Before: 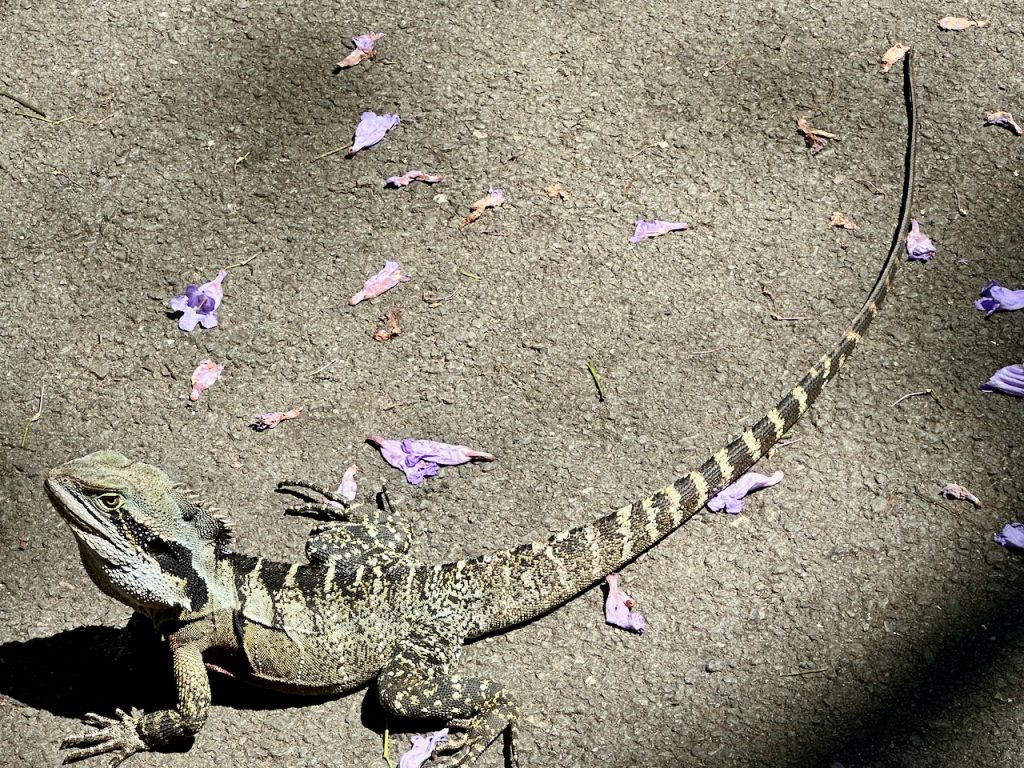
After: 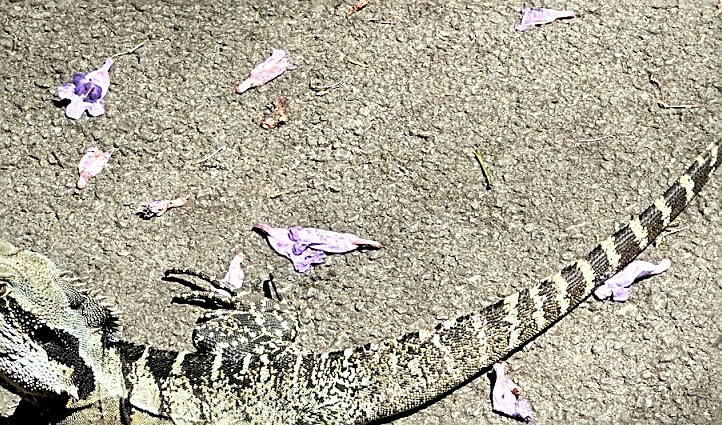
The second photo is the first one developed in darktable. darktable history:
sharpen: on, module defaults
crop: left 11.123%, top 27.61%, right 18.3%, bottom 17.034%
rgb levels: levels [[0.01, 0.419, 0.839], [0, 0.5, 1], [0, 0.5, 1]]
local contrast: mode bilateral grid, contrast 20, coarseness 50, detail 120%, midtone range 0.2
